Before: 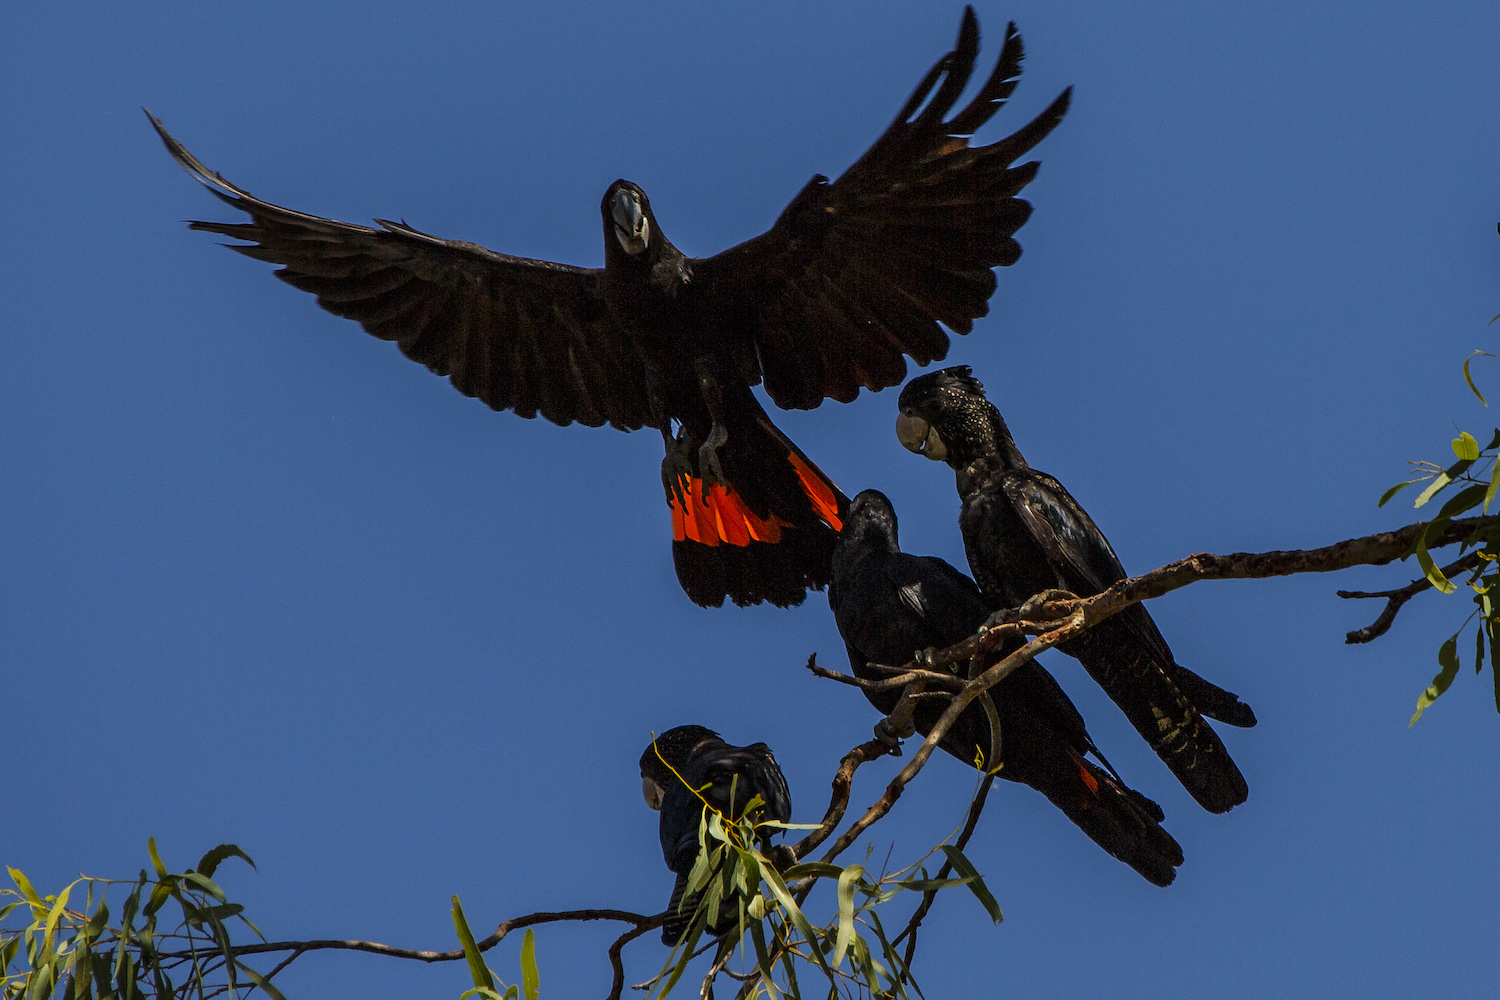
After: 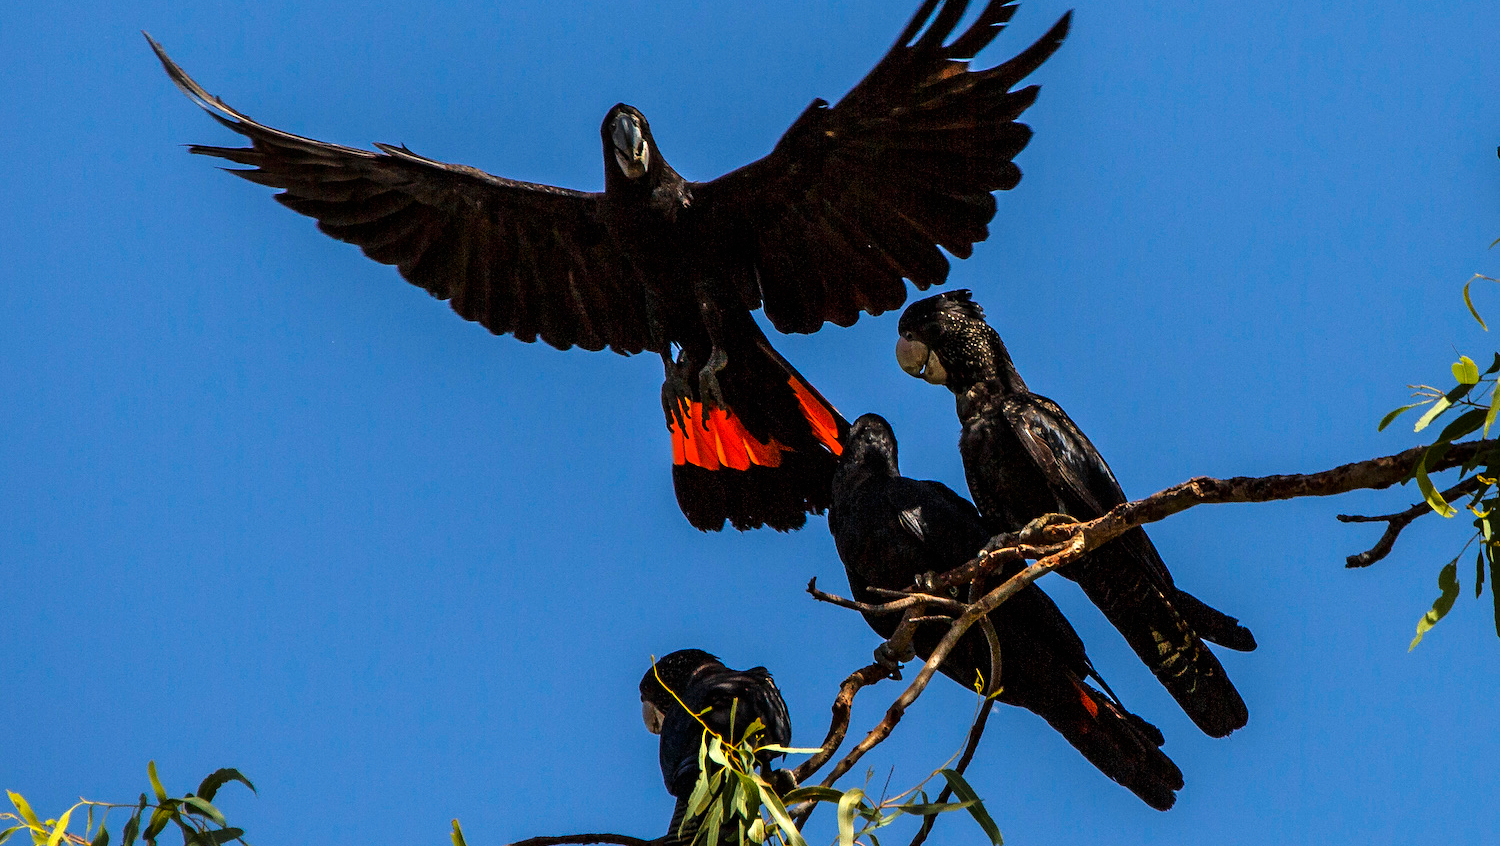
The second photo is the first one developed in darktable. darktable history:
crop: top 7.604%, bottom 7.727%
exposure: black level correction 0, exposure 0.498 EV, compensate exposure bias true, compensate highlight preservation false
tone equalizer: -8 EV -0.445 EV, -7 EV -0.374 EV, -6 EV -0.309 EV, -5 EV -0.246 EV, -3 EV 0.24 EV, -2 EV 0.353 EV, -1 EV 0.392 EV, +0 EV 0.399 EV
